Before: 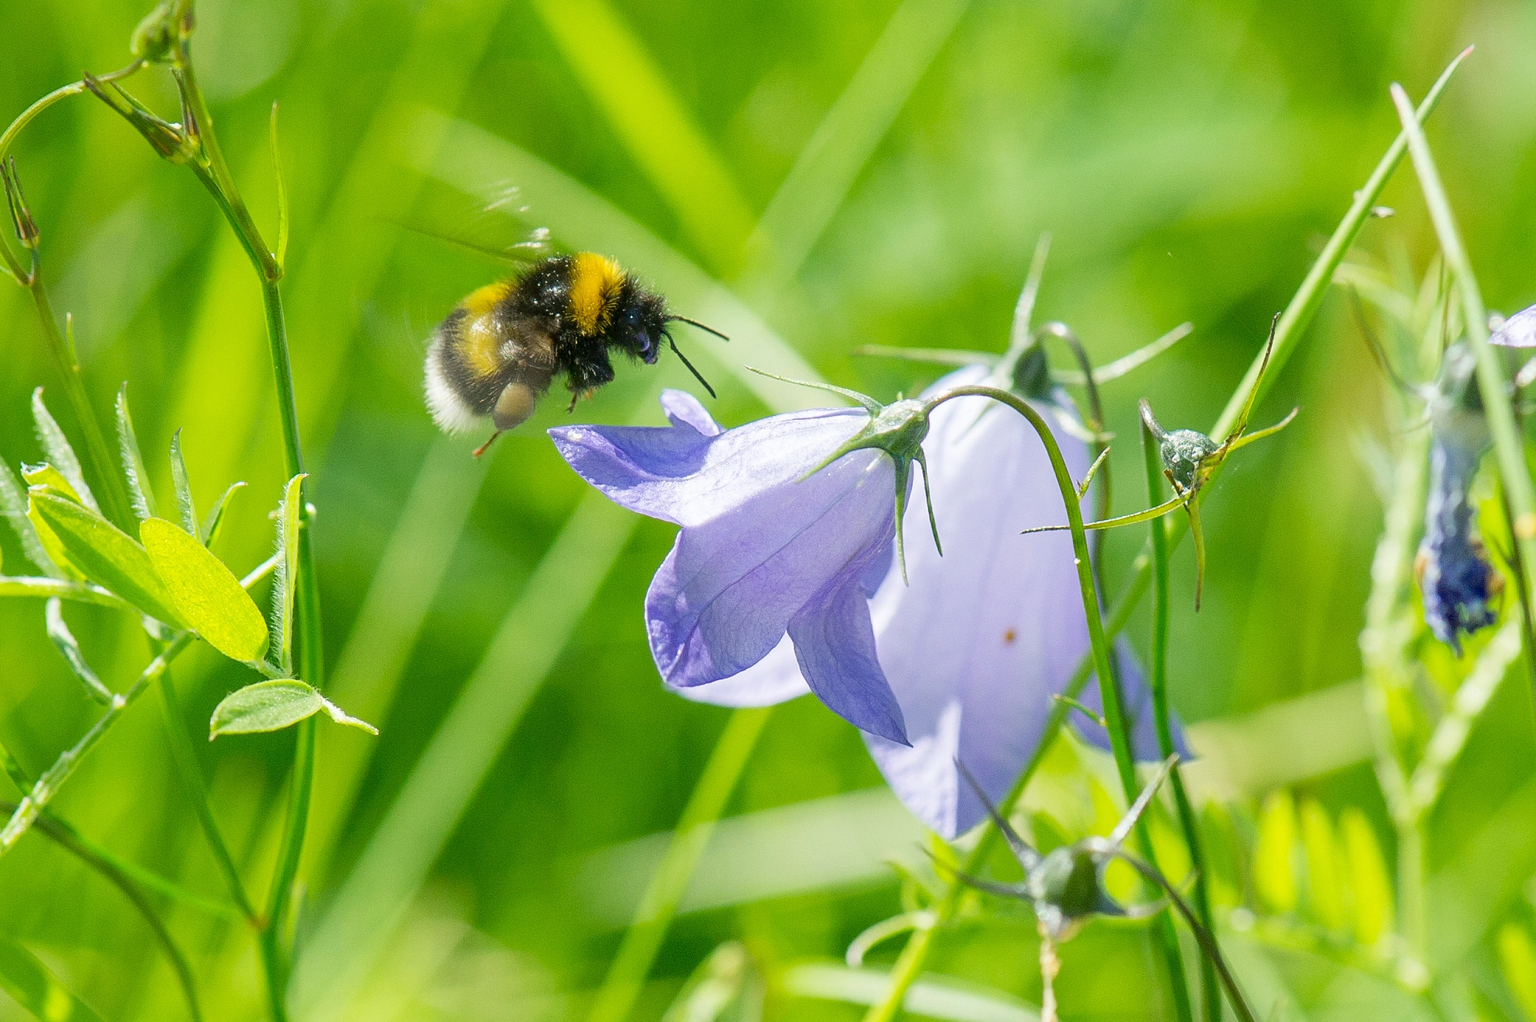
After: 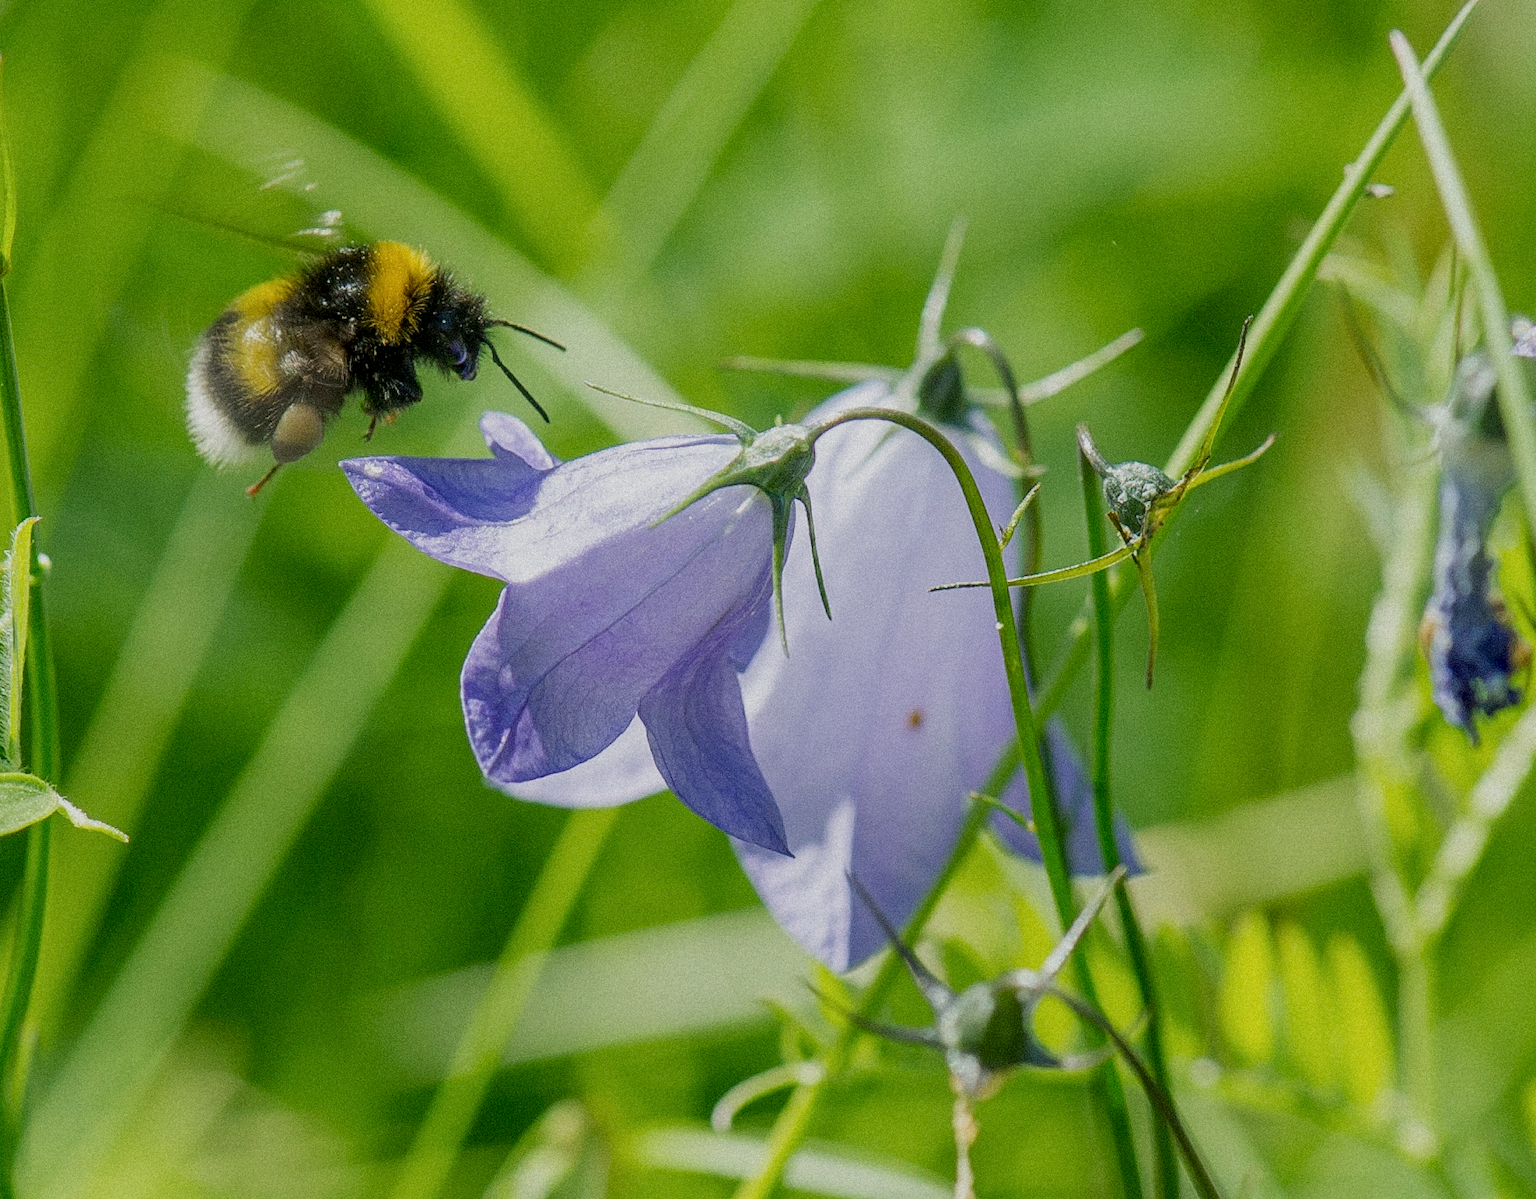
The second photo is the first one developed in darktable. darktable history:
grain: mid-tones bias 0%
crop and rotate: left 17.959%, top 5.771%, right 1.742%
local contrast: on, module defaults
exposure: black level correction 0, exposure -0.721 EV, compensate highlight preservation false
